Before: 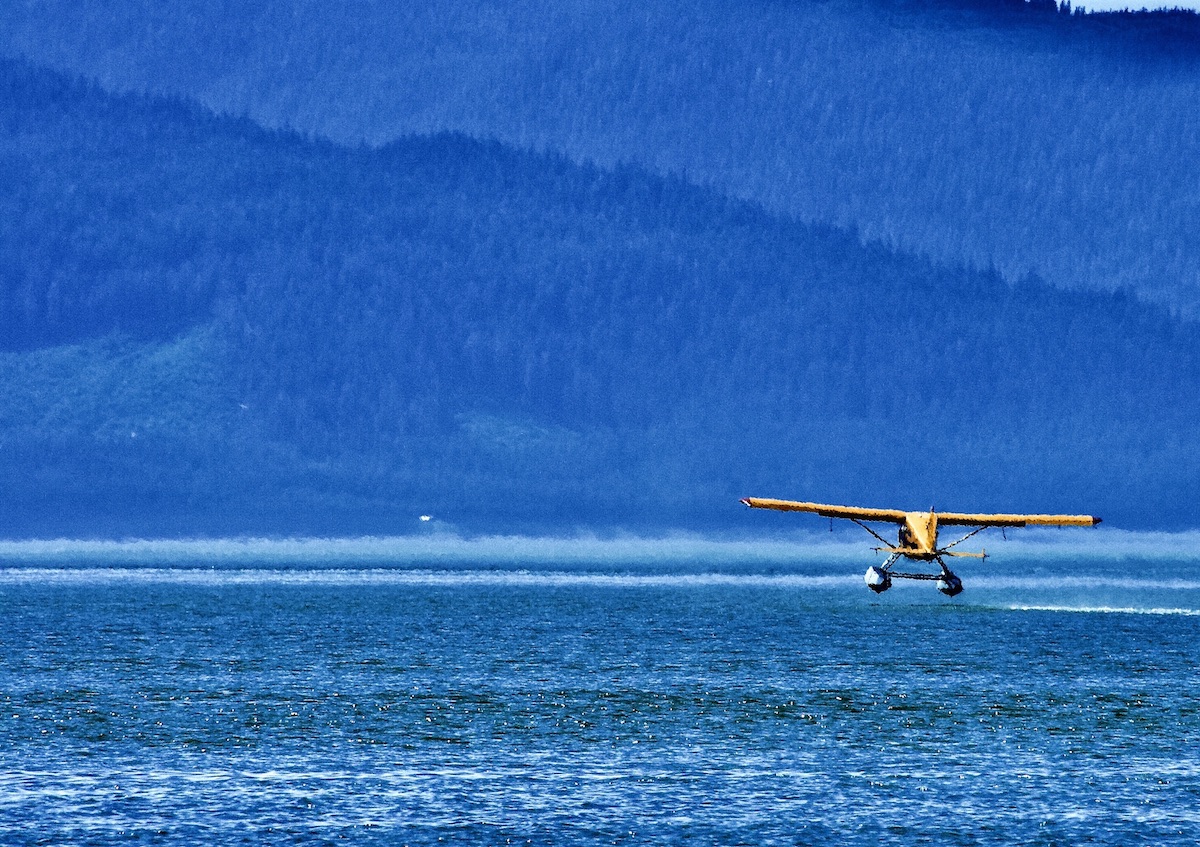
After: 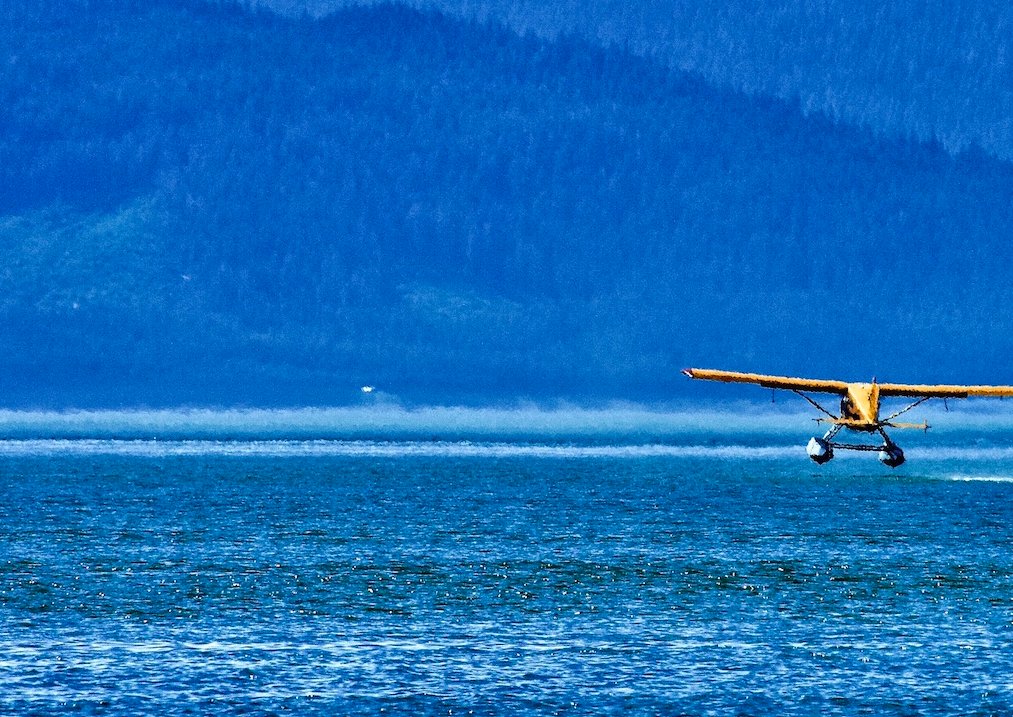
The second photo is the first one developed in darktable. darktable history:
crop and rotate: left 4.842%, top 15.233%, right 10.708%
